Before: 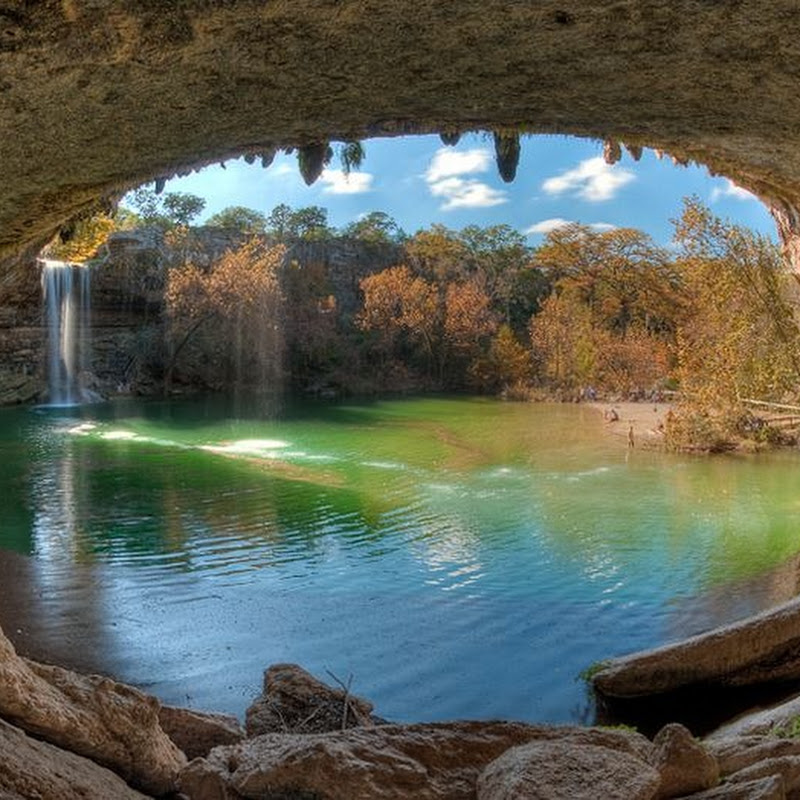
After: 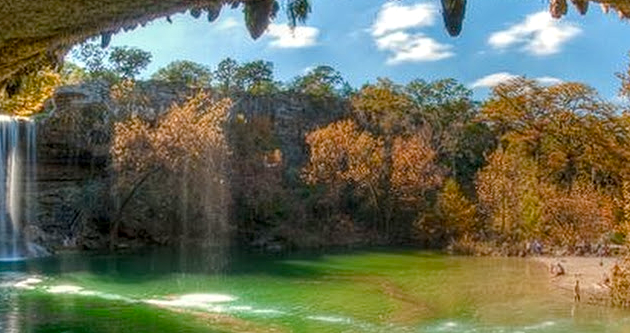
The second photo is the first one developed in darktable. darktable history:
color balance rgb: shadows lift › chroma 0.663%, shadows lift › hue 111.8°, power › hue 213.53°, perceptual saturation grading › global saturation 20%, perceptual saturation grading › highlights -25.696%, perceptual saturation grading › shadows 26.086%, global vibrance 9.683%
local contrast: highlights 1%, shadows 3%, detail 134%
crop: left 6.773%, top 18.374%, right 14.404%, bottom 39.992%
